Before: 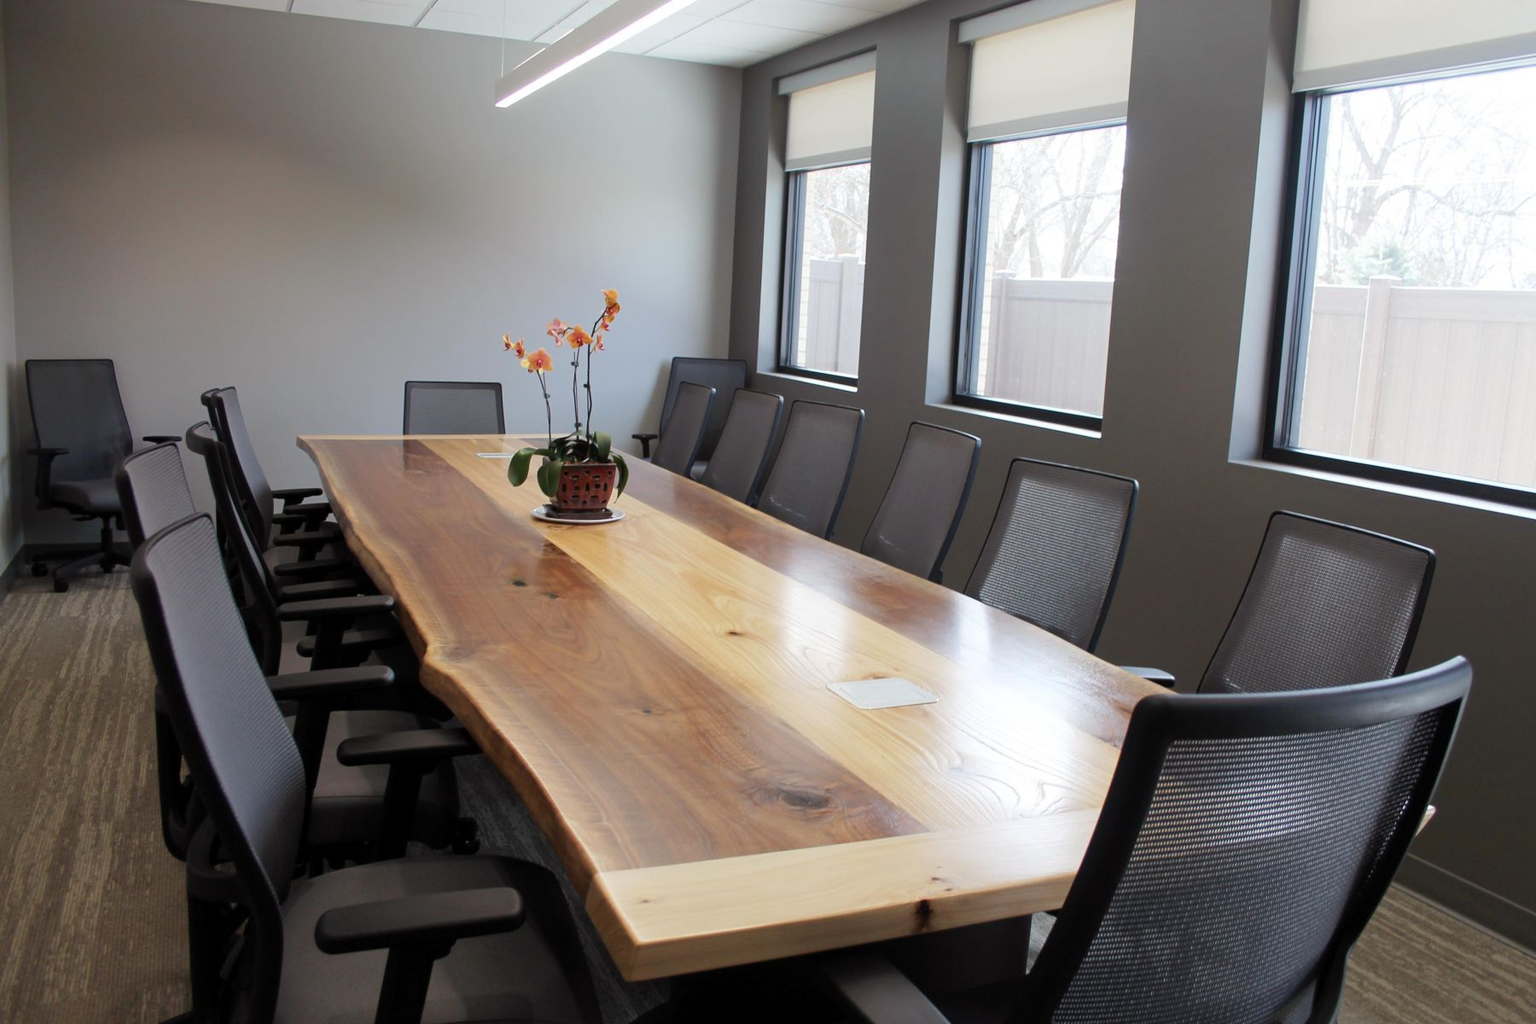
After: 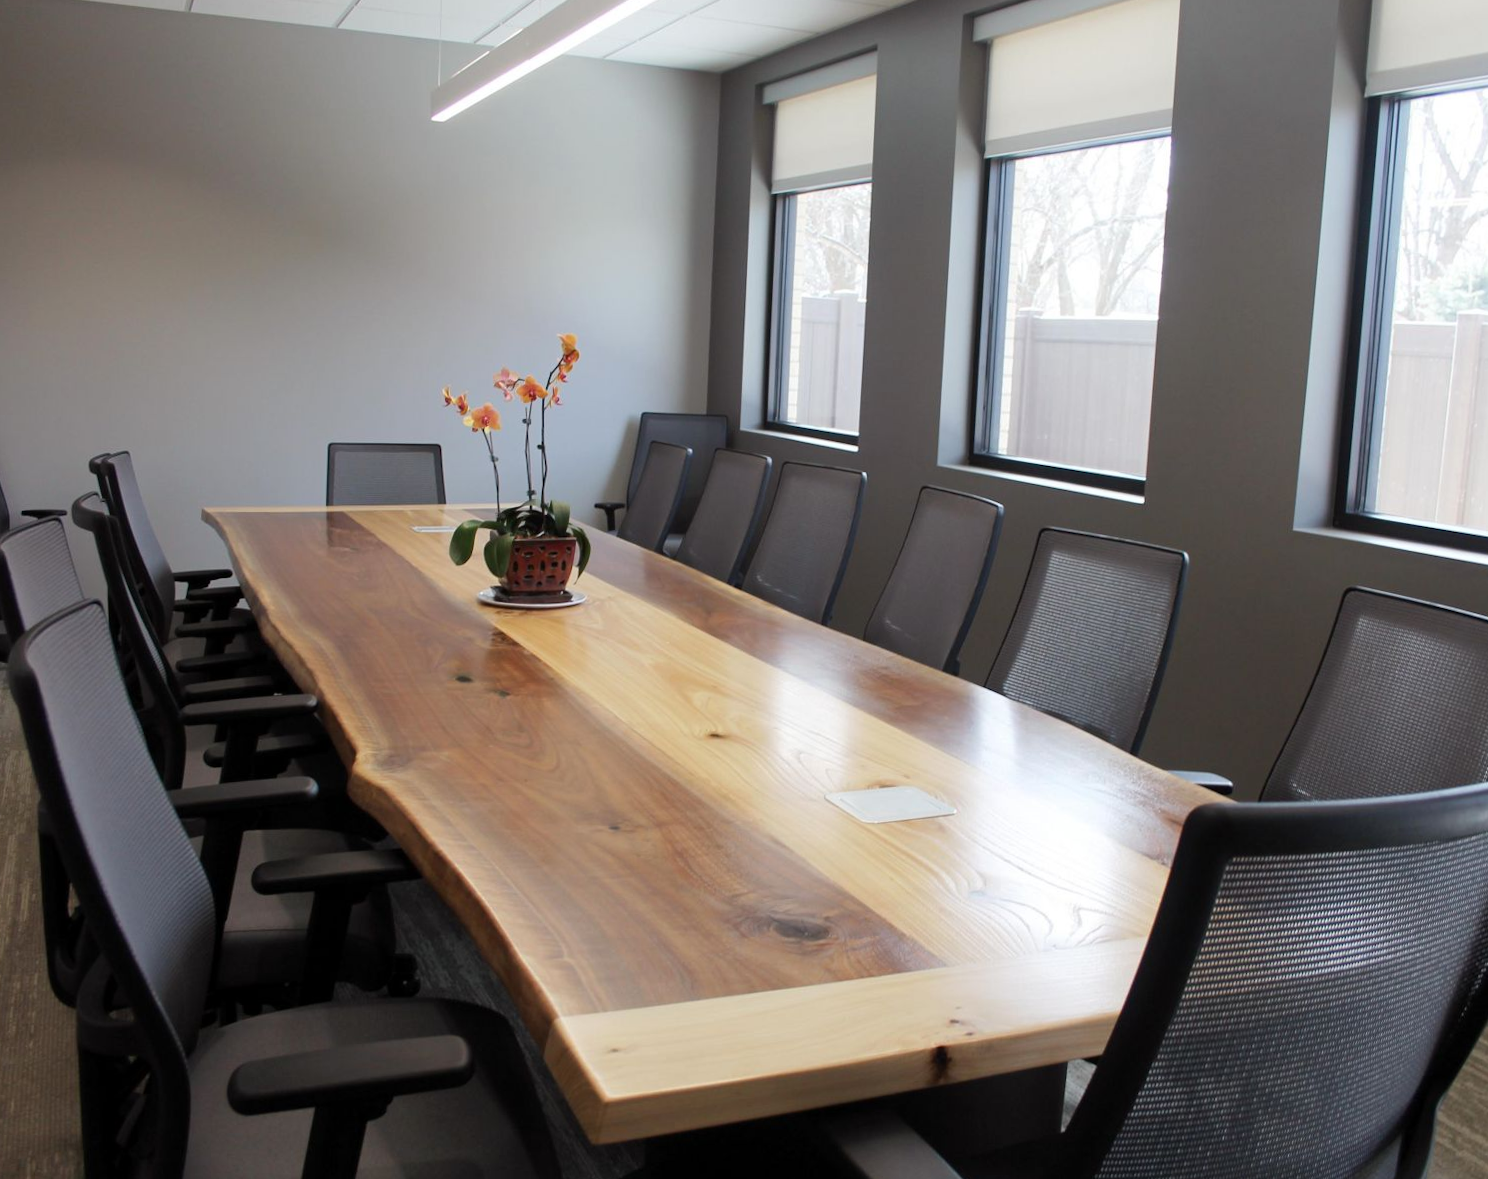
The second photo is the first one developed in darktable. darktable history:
crop: left 7.598%, right 7.873%
rotate and perspective: rotation -0.45°, automatic cropping original format, crop left 0.008, crop right 0.992, crop top 0.012, crop bottom 0.988
